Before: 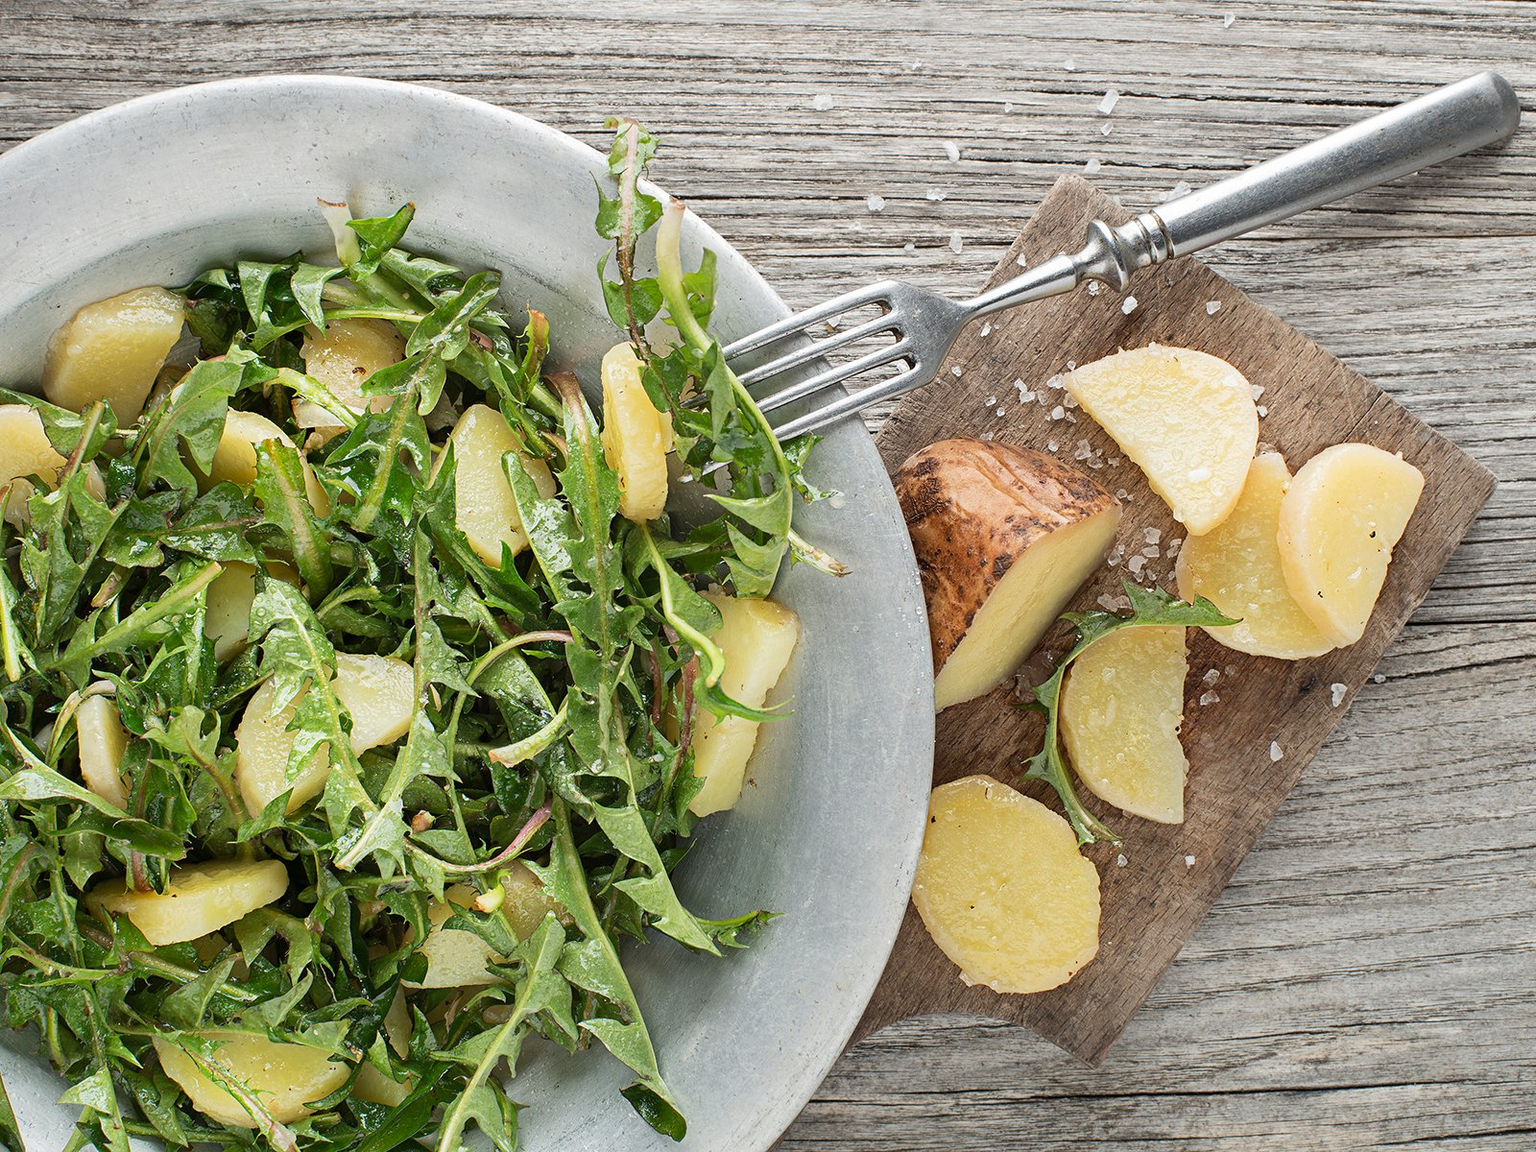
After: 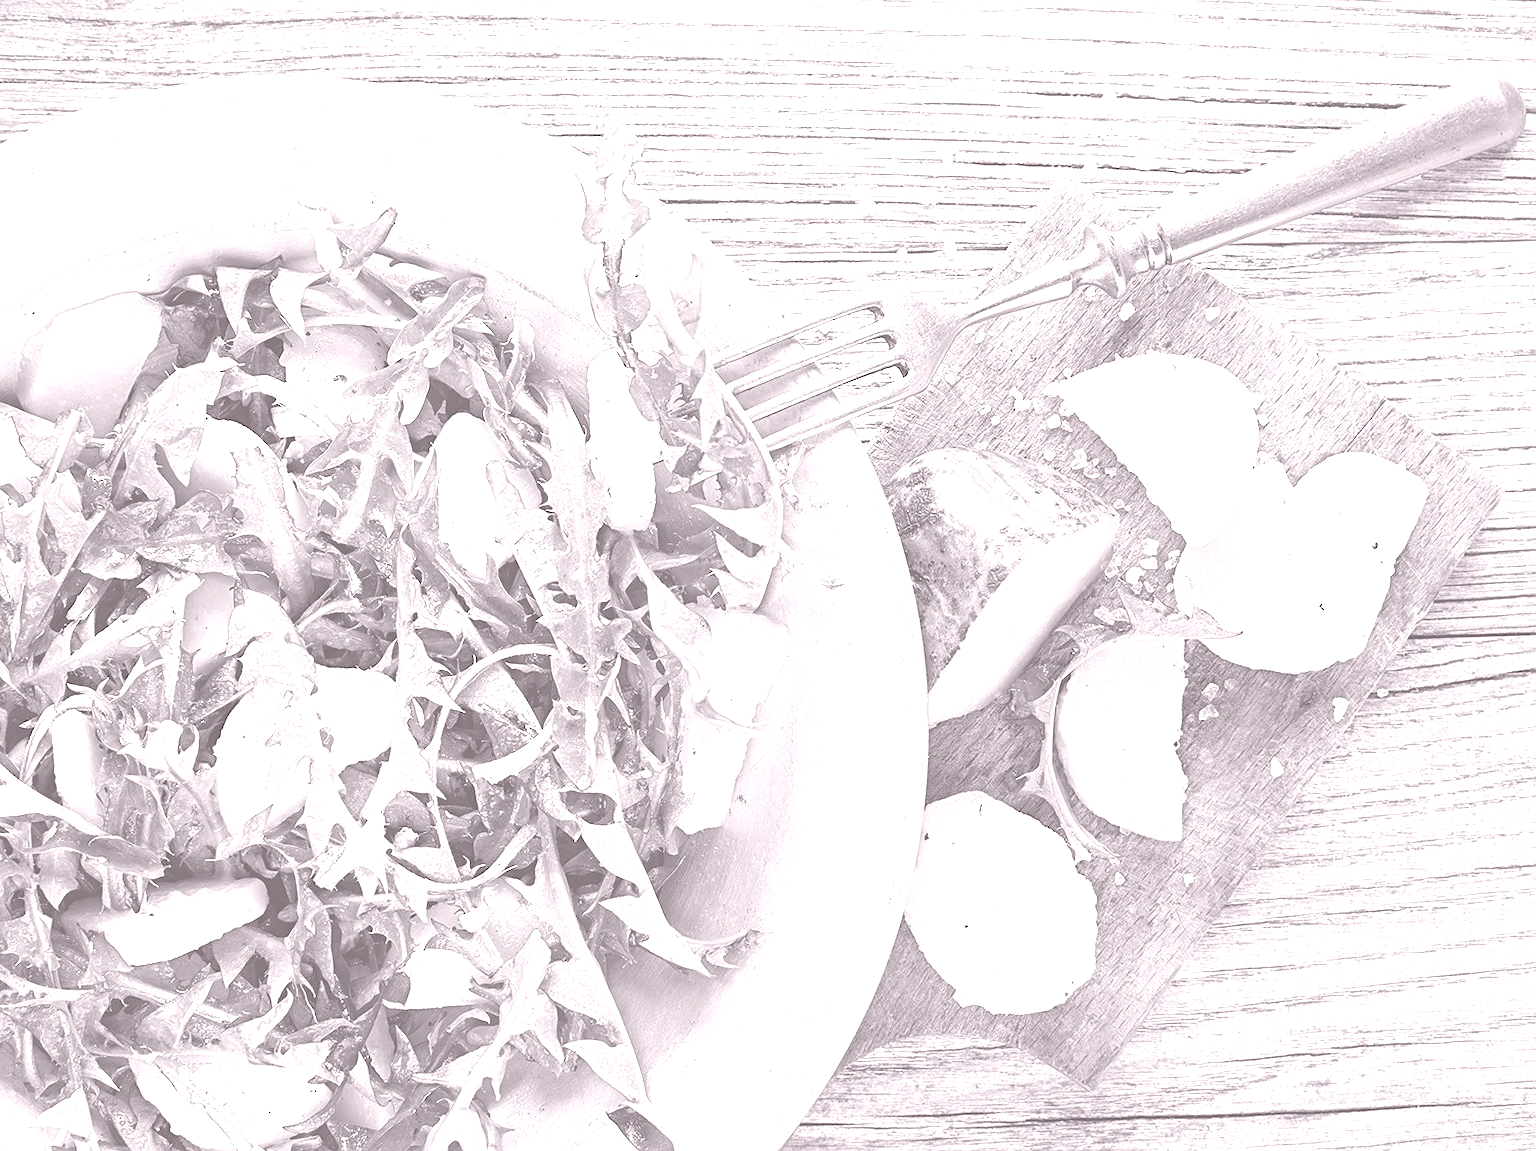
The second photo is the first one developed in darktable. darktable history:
sharpen: amount 0.2
colorize: hue 25.2°, saturation 83%, source mix 82%, lightness 79%, version 1
crop: left 1.743%, right 0.268%, bottom 2.011%
white balance: red 0.766, blue 1.537
